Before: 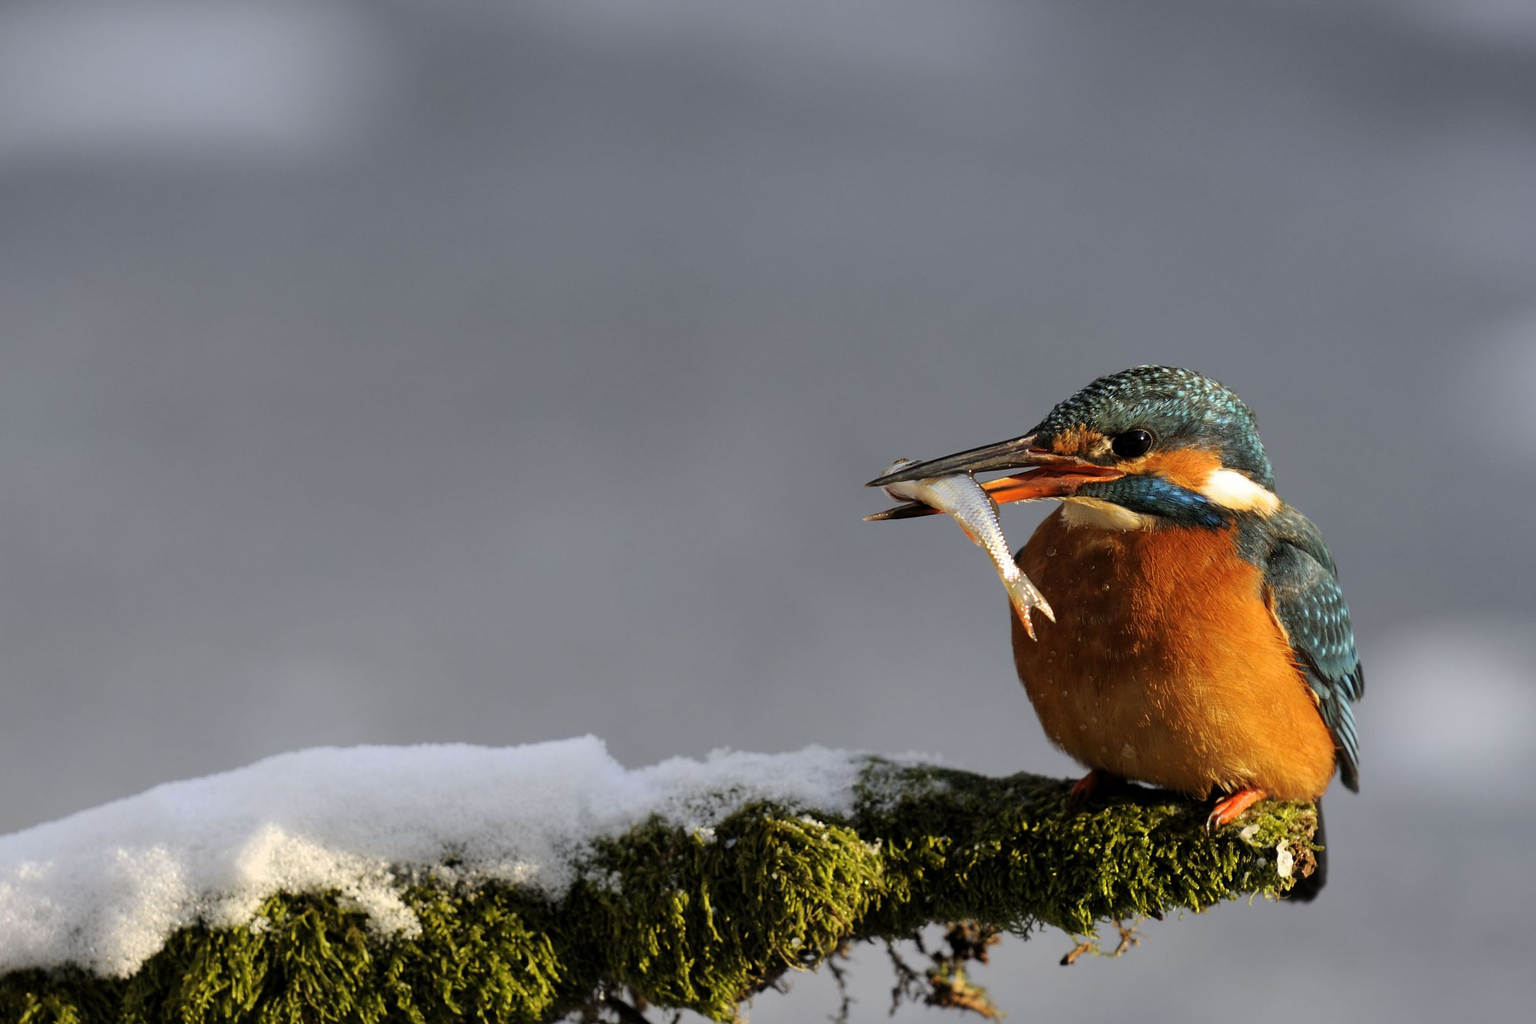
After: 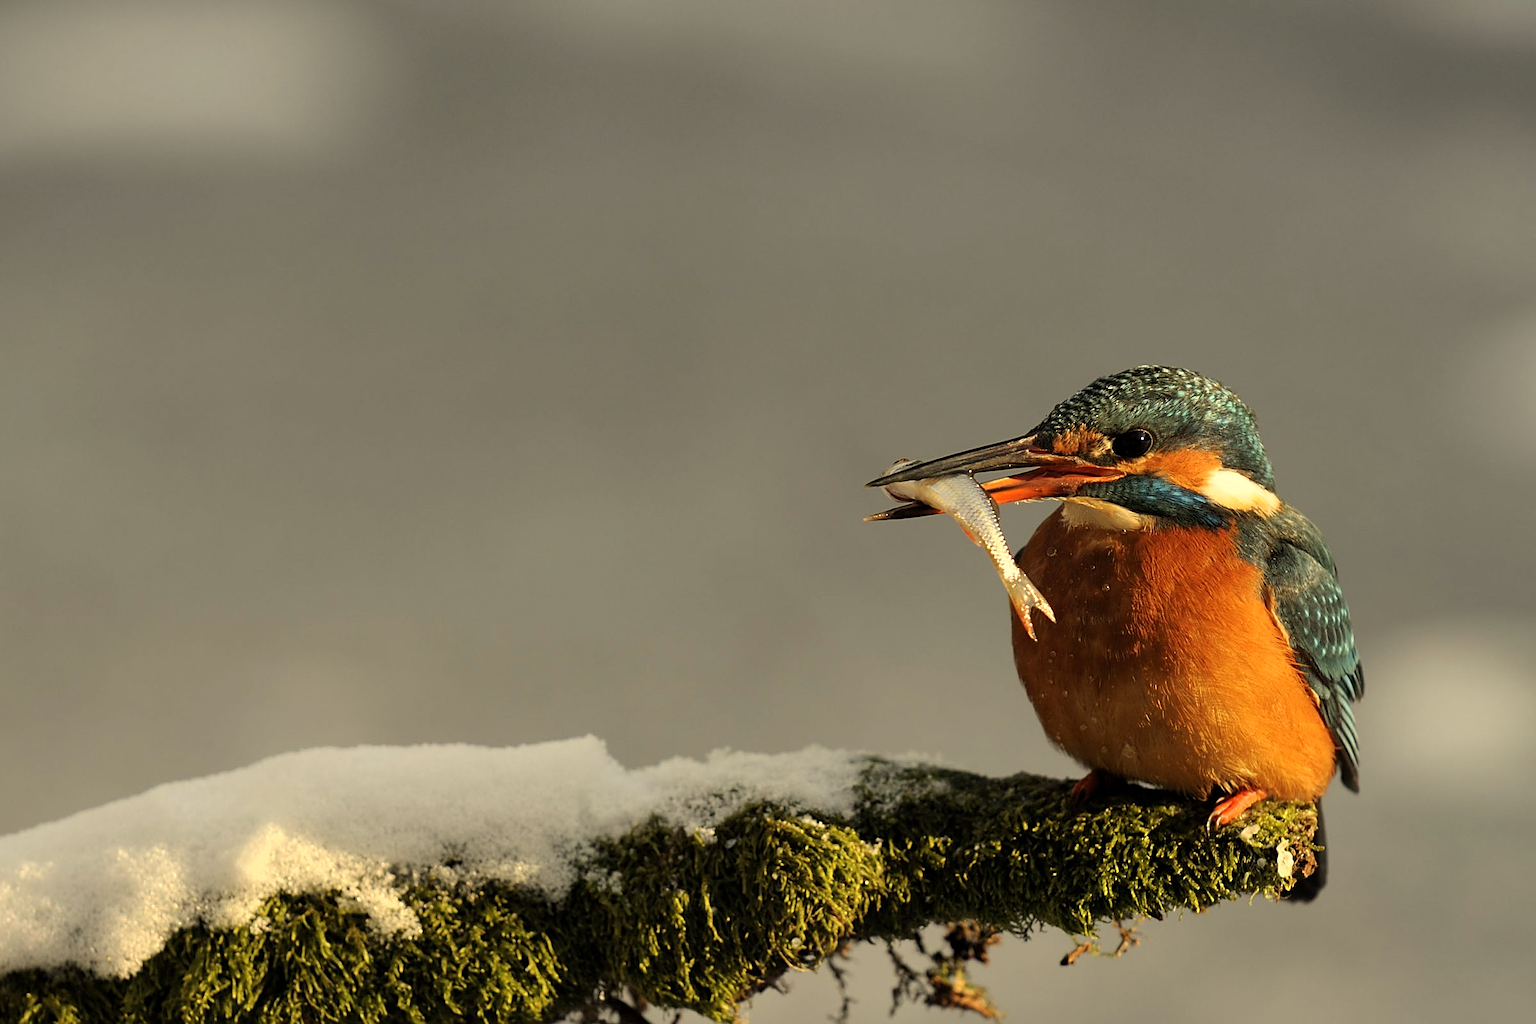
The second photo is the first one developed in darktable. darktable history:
sharpen: on, module defaults
white balance: red 1.08, blue 0.791
